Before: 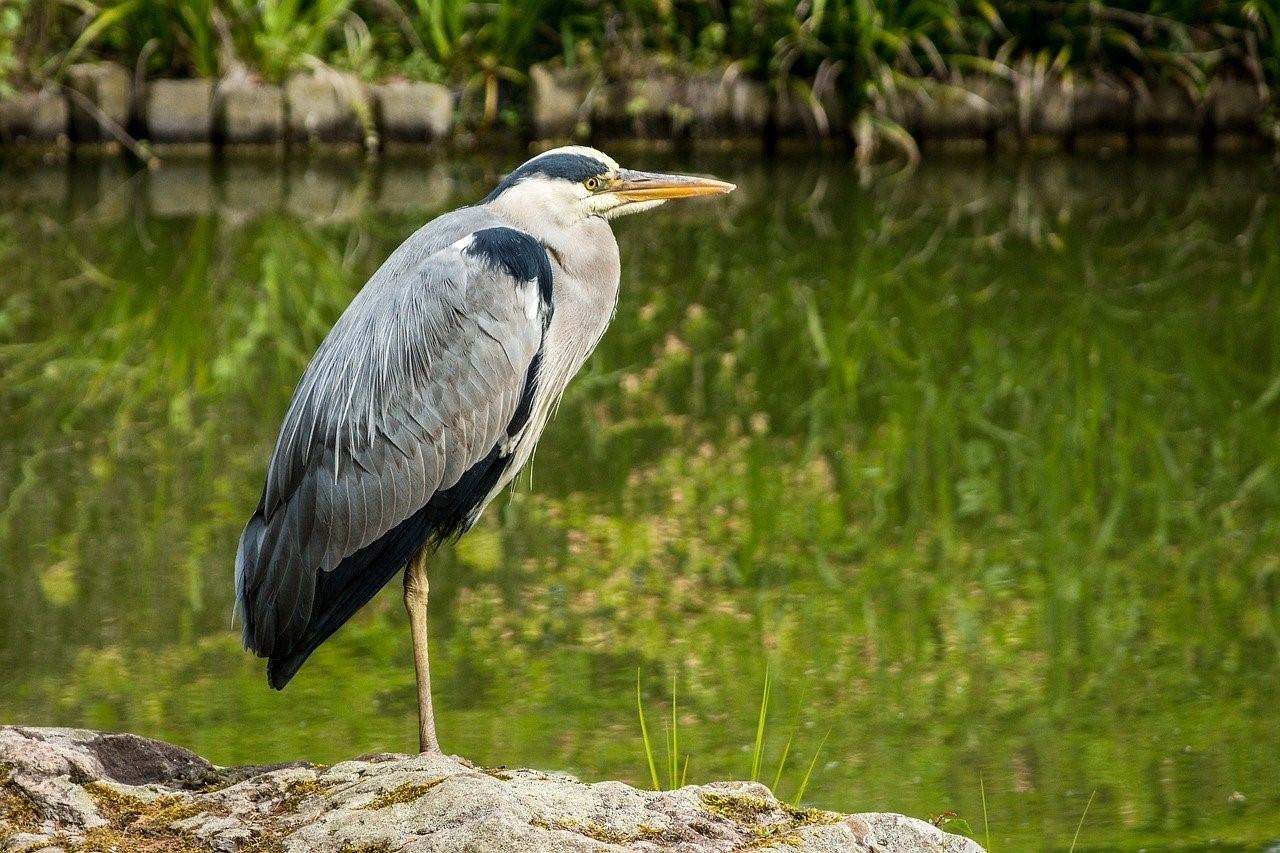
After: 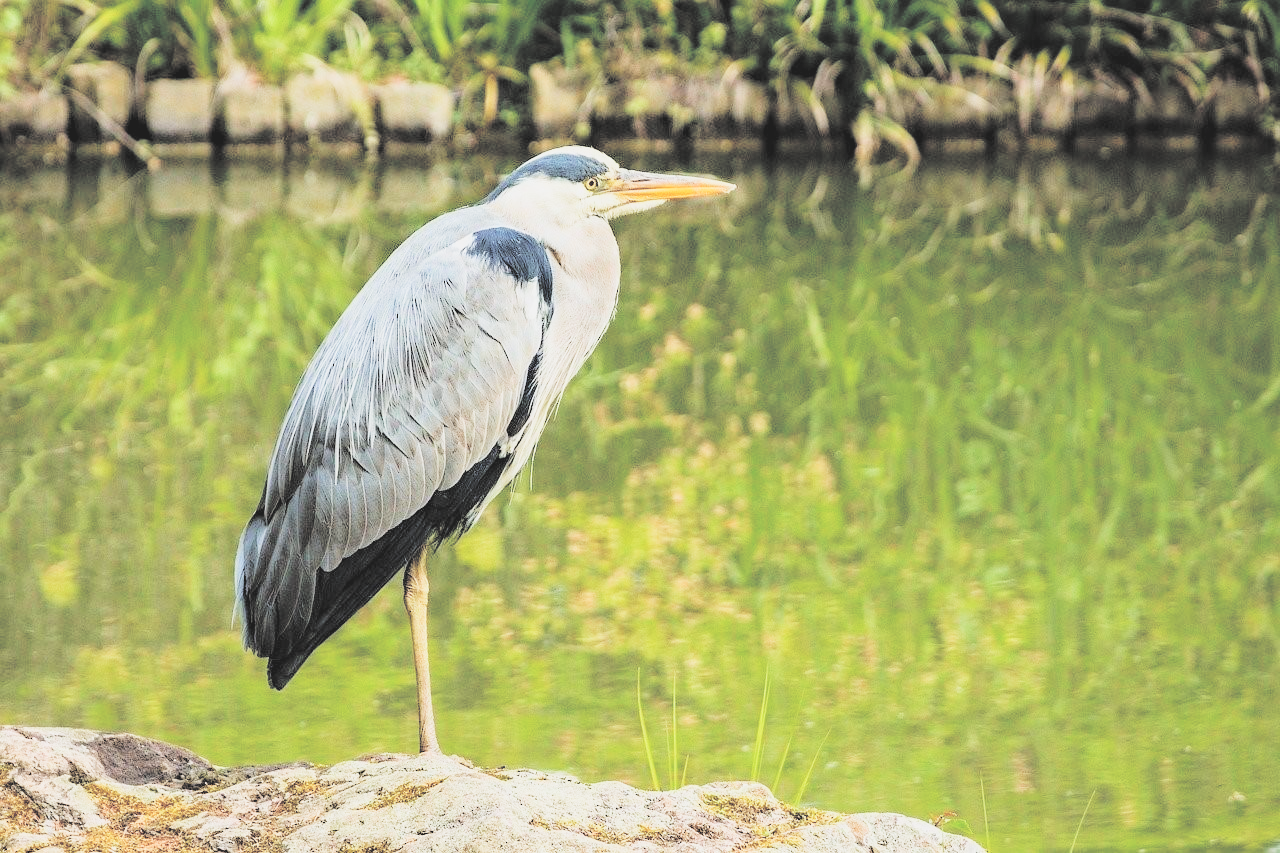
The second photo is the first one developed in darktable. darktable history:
sigmoid: skew -0.2, preserve hue 0%, red attenuation 0.1, red rotation 0.035, green attenuation 0.1, green rotation -0.017, blue attenuation 0.15, blue rotation -0.052, base primaries Rec2020
contrast brightness saturation: brightness 1
haze removal: compatibility mode true, adaptive false
